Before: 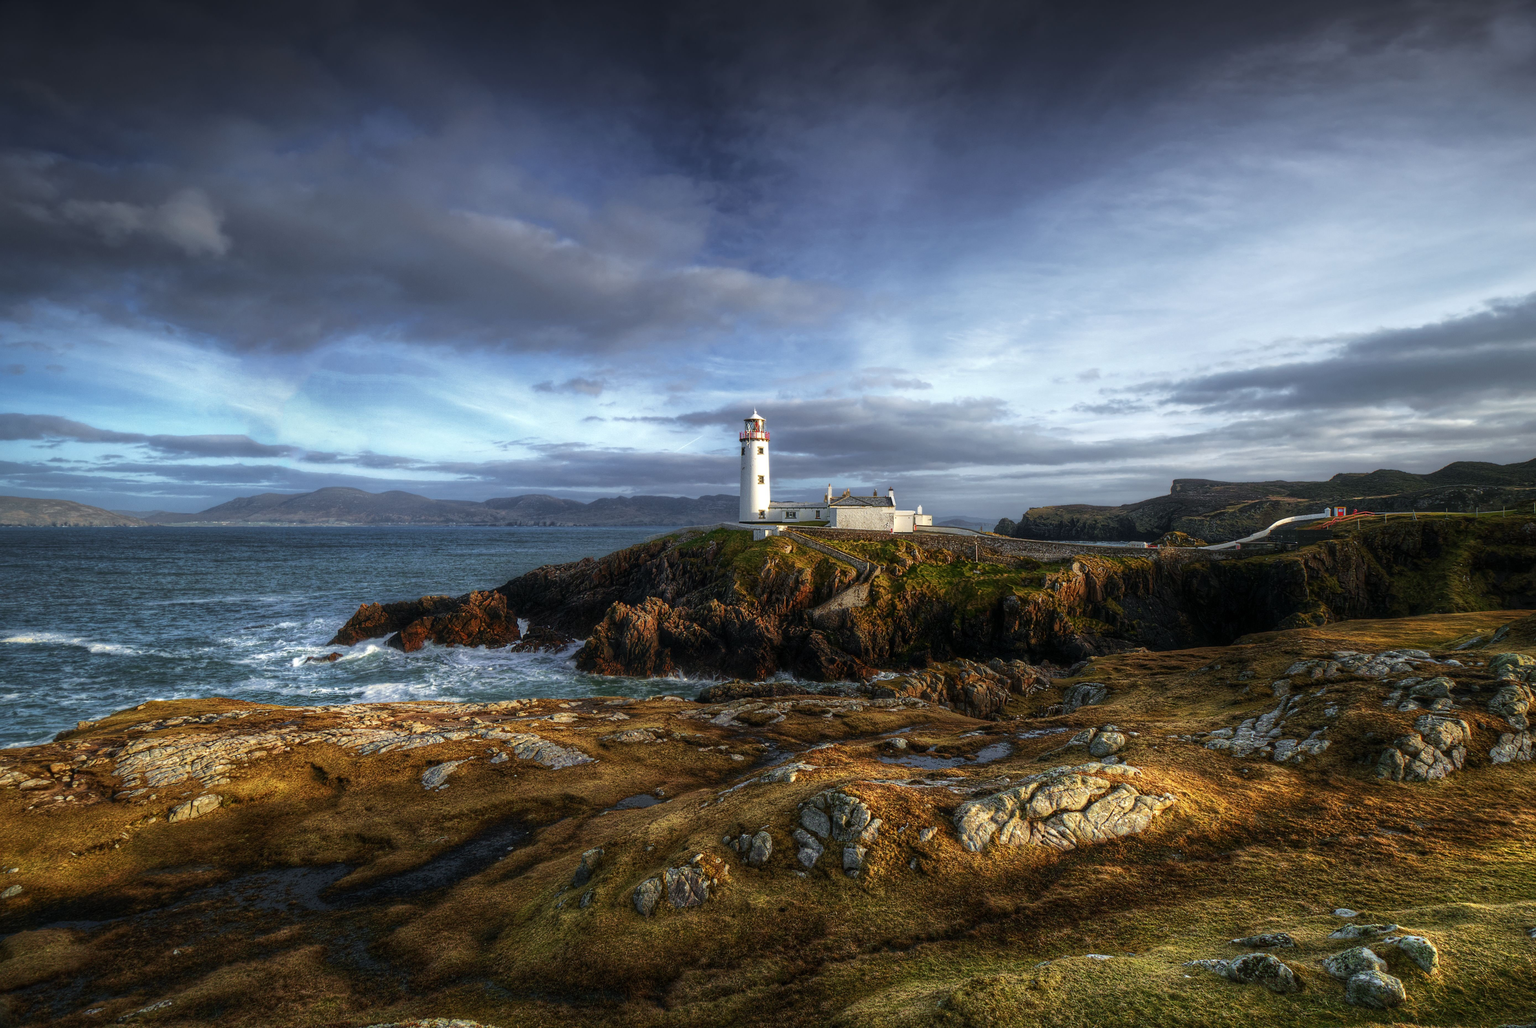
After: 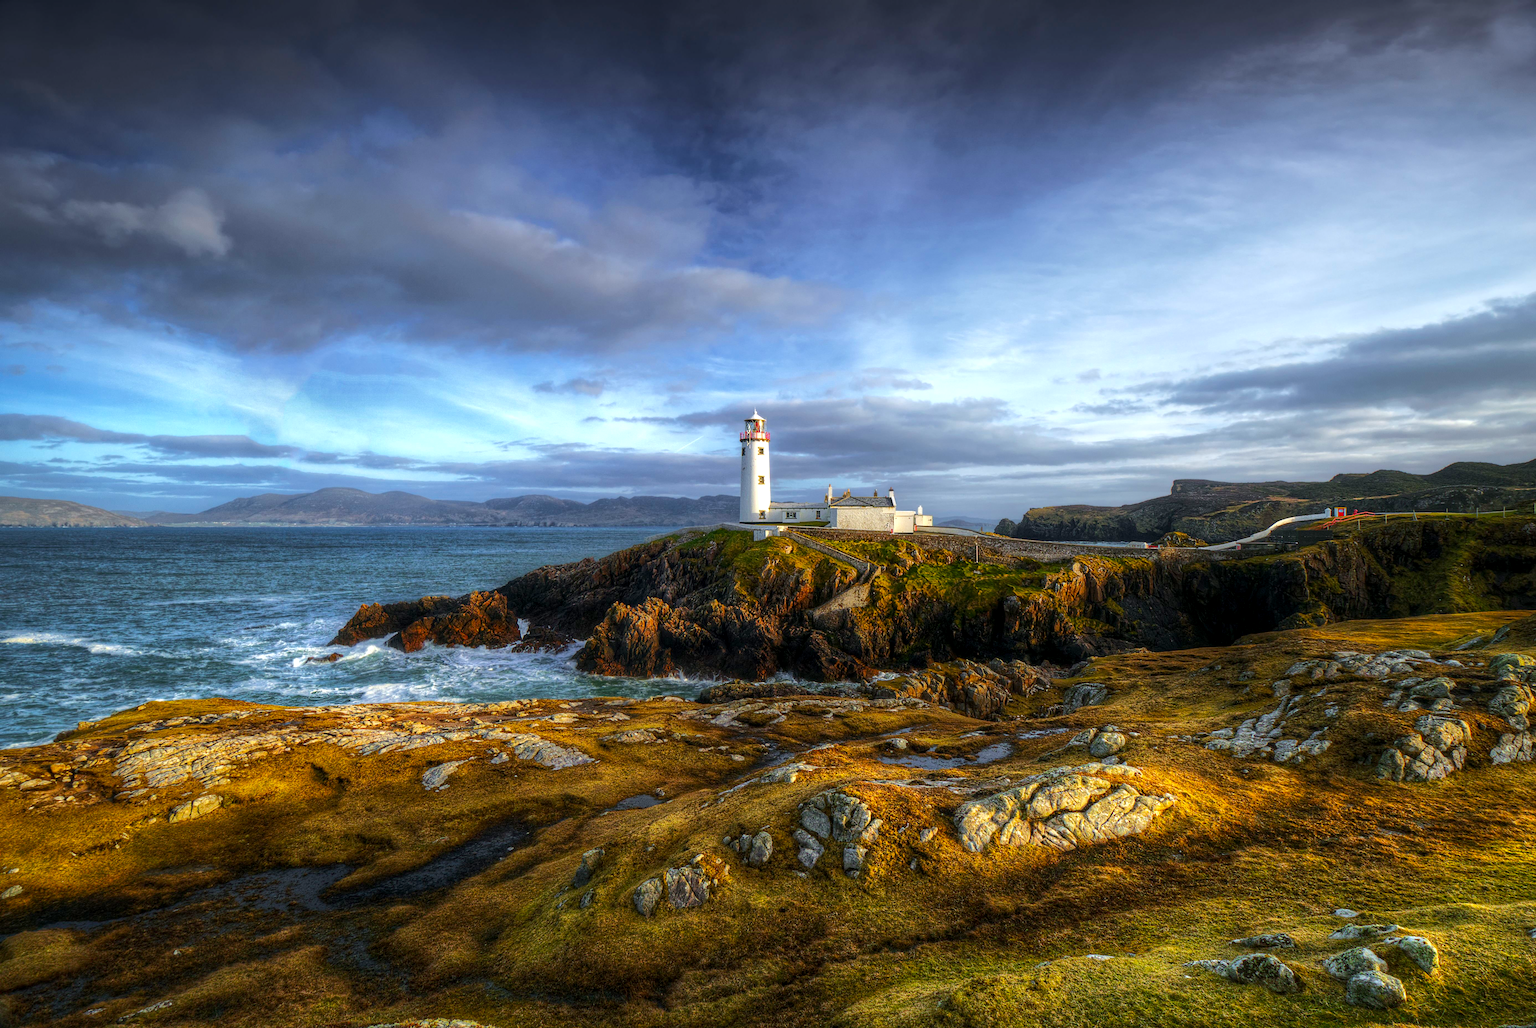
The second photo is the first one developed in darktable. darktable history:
local contrast: highlights 100%, shadows 100%, detail 120%, midtone range 0.2
exposure: exposure 0.15 EV, compensate highlight preservation false
white balance: red 1, blue 1
color balance rgb: perceptual saturation grading › global saturation 25%, perceptual brilliance grading › mid-tones 10%, perceptual brilliance grading › shadows 15%, global vibrance 20%
